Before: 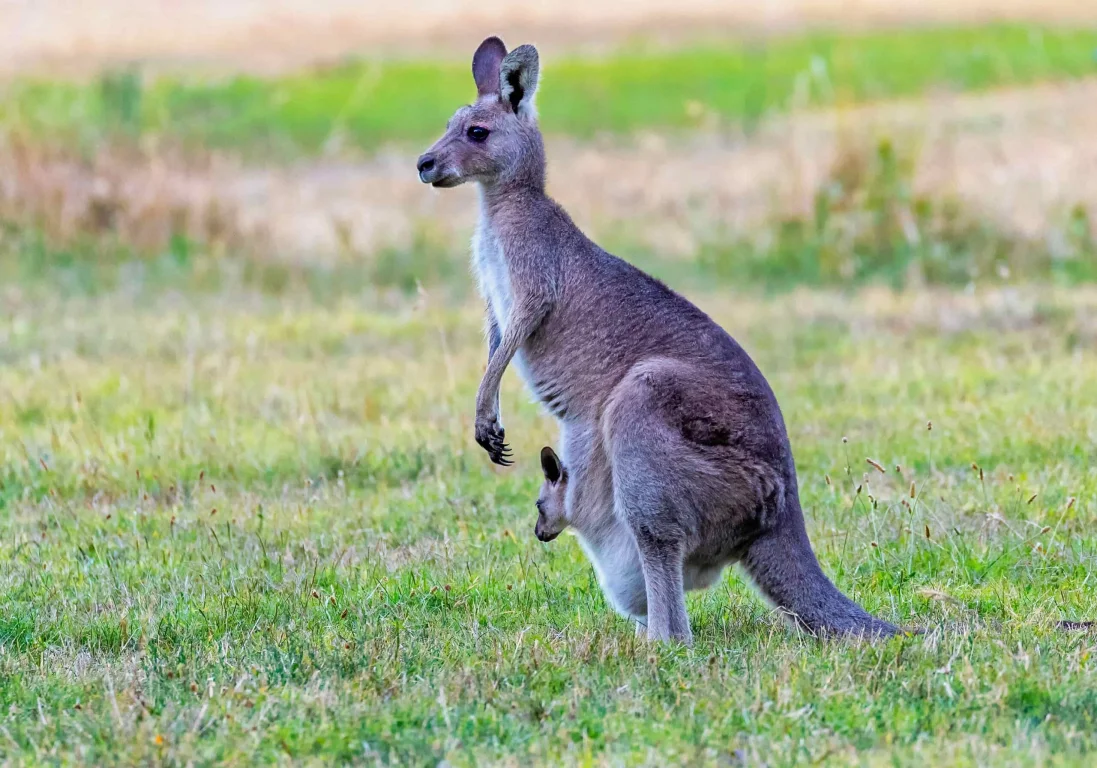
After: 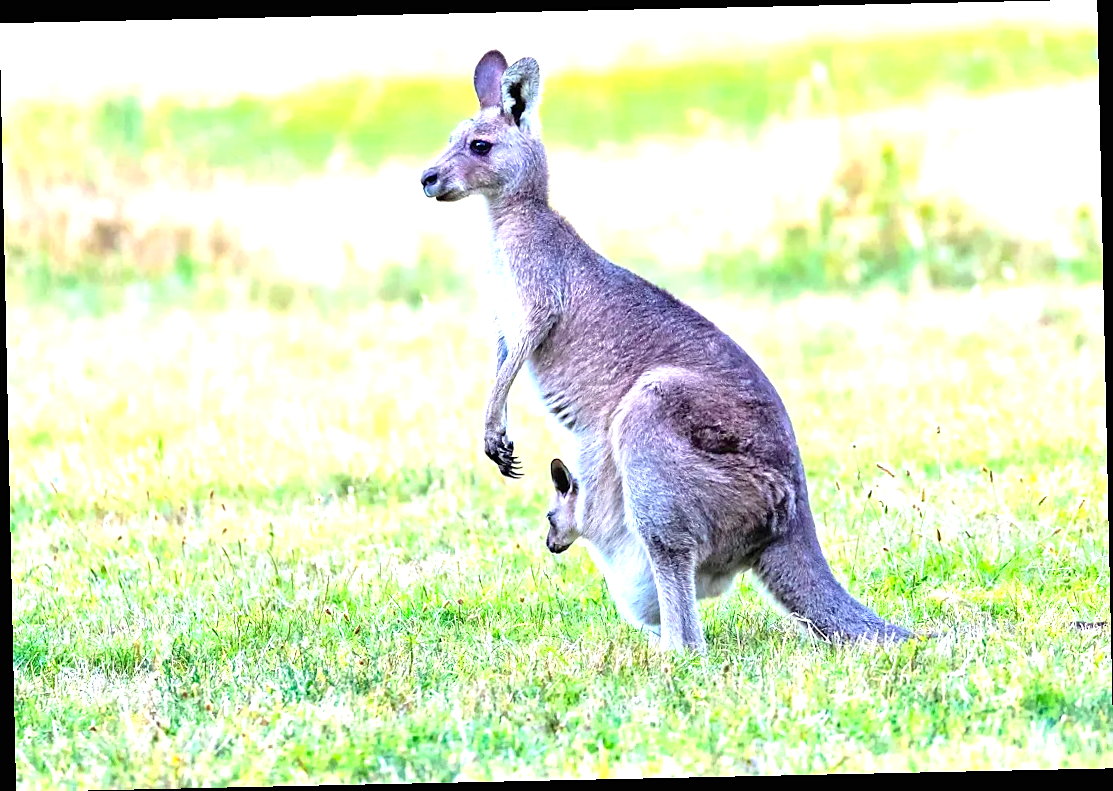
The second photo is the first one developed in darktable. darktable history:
rotate and perspective: rotation -1.24°, automatic cropping off
sharpen: radius 1.458, amount 0.398, threshold 1.271
color correction: highlights a* -2.68, highlights b* 2.57
exposure: black level correction 0, exposure 1.45 EV, compensate exposure bias true, compensate highlight preservation false
